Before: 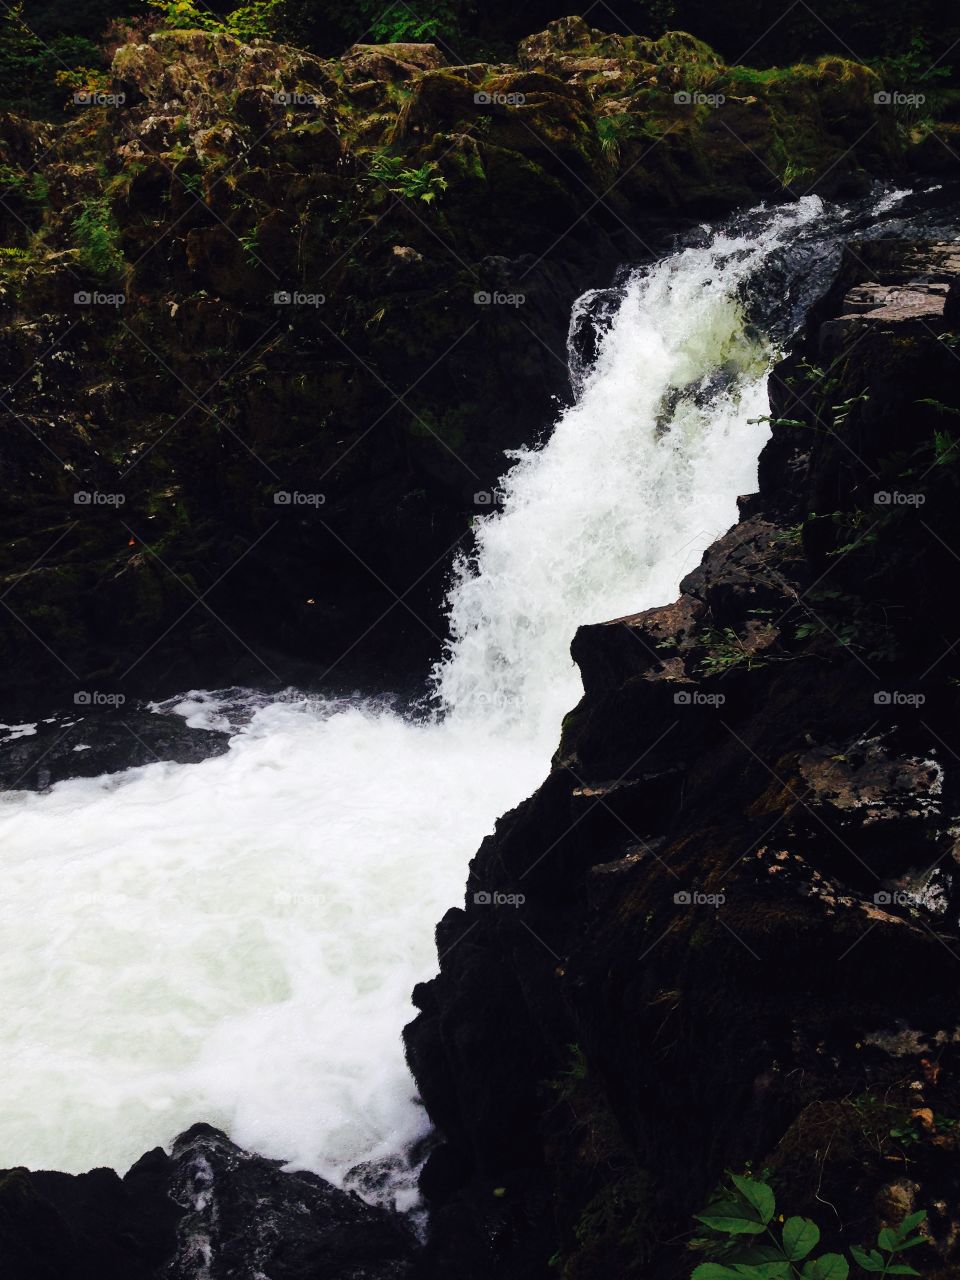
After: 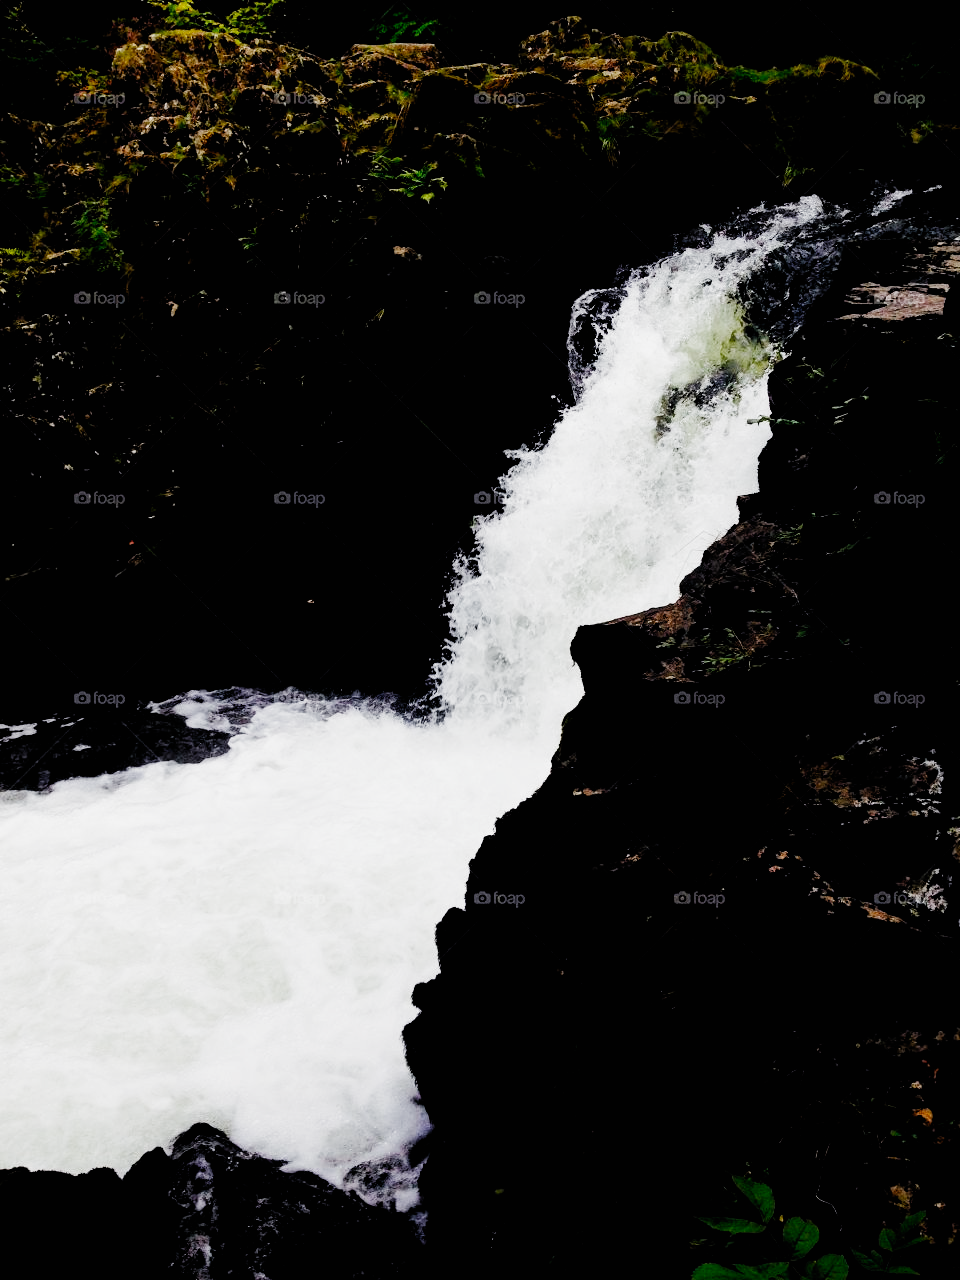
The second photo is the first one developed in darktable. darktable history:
filmic rgb: black relative exposure -4.01 EV, white relative exposure 3 EV, hardness 2.98, contrast 1.391, preserve chrominance no, color science v5 (2021)
